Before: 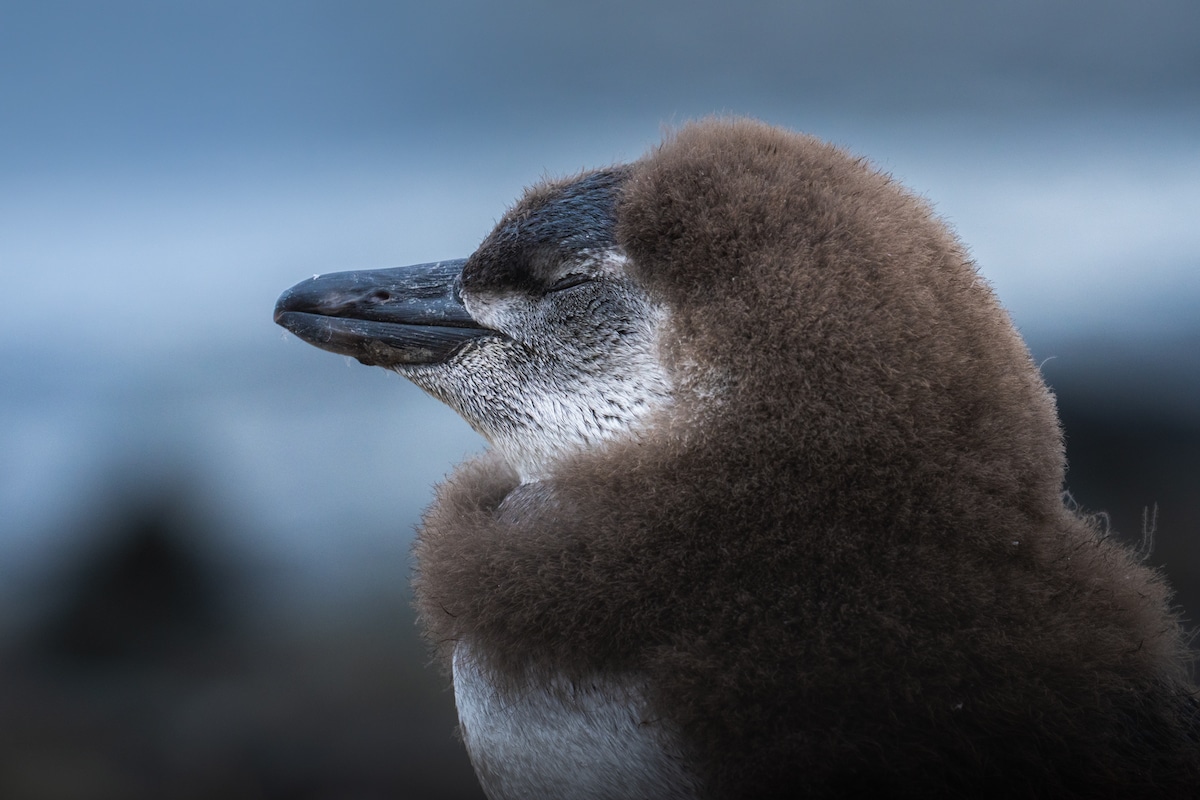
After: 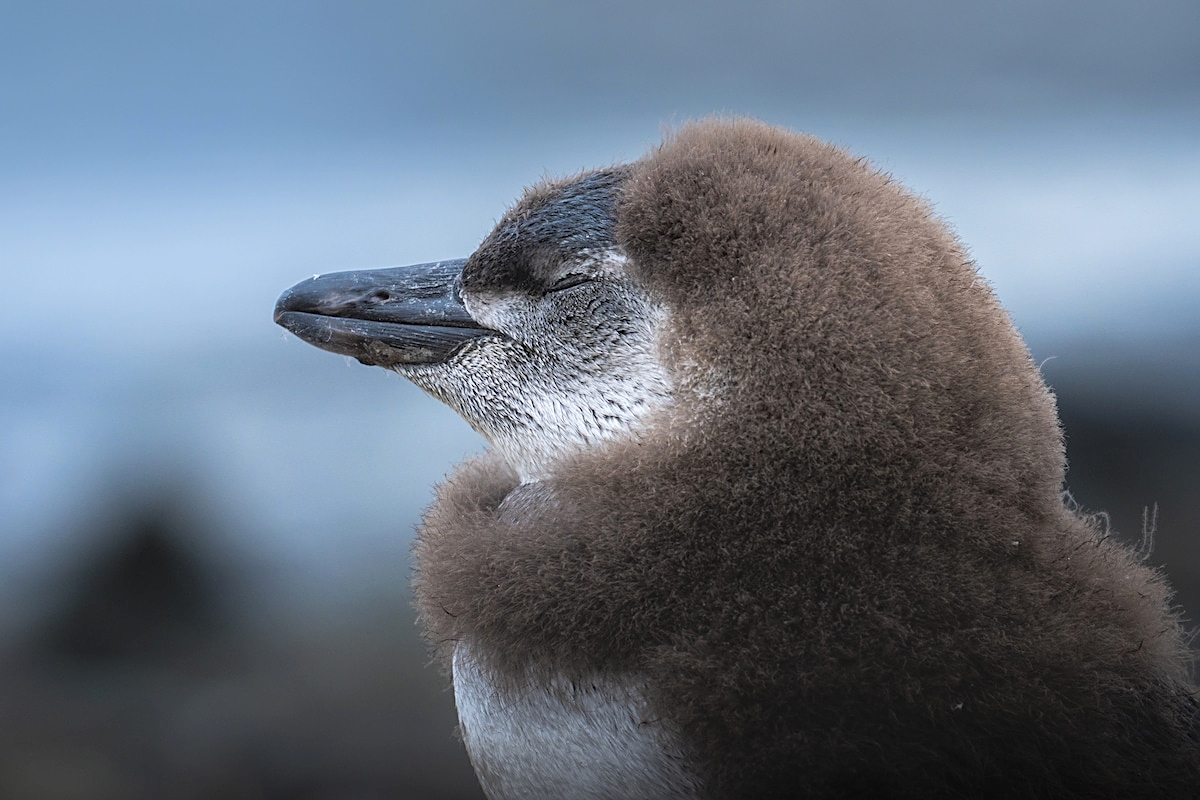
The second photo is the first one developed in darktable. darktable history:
contrast brightness saturation: brightness 0.144
sharpen: on, module defaults
